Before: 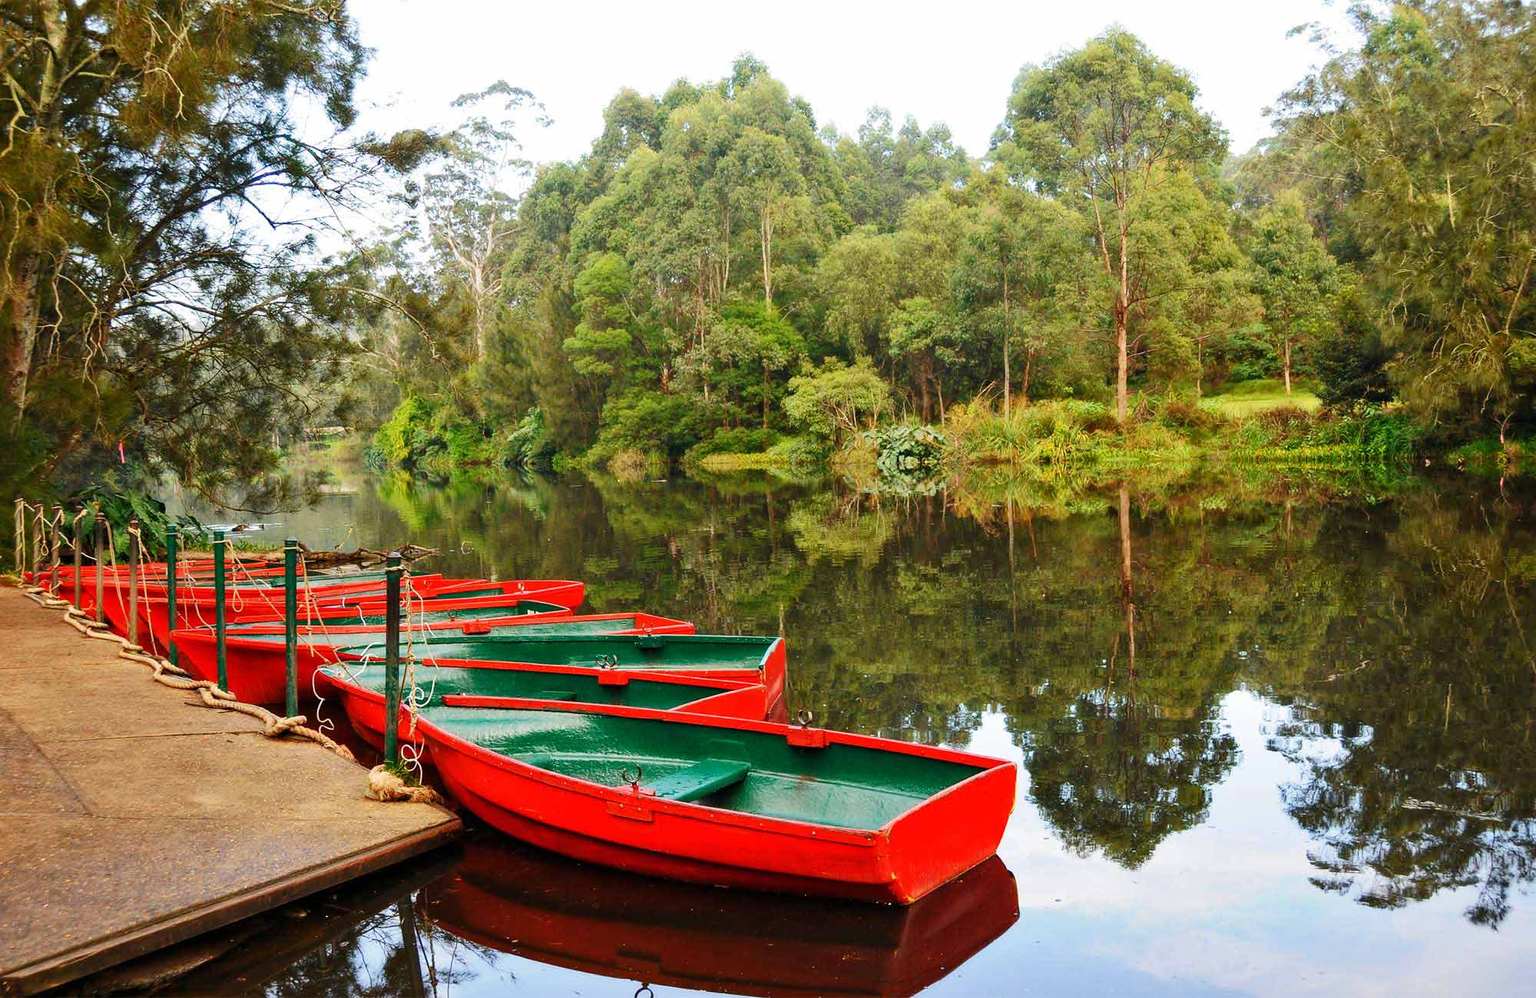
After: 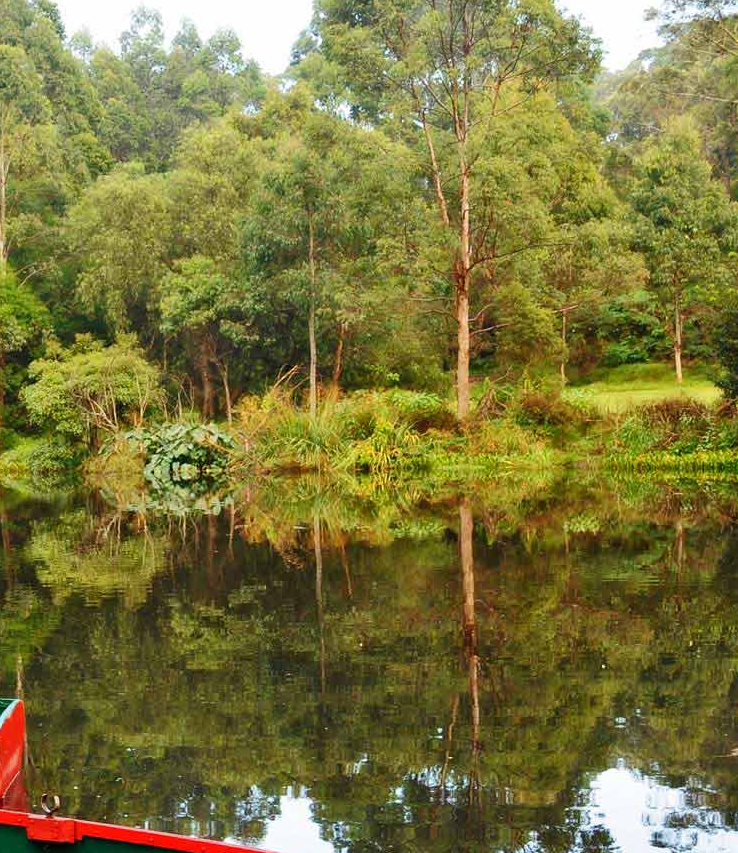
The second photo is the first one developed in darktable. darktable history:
crop and rotate: left 49.936%, top 10.094%, right 13.136%, bottom 24.256%
exposure: compensate highlight preservation false
